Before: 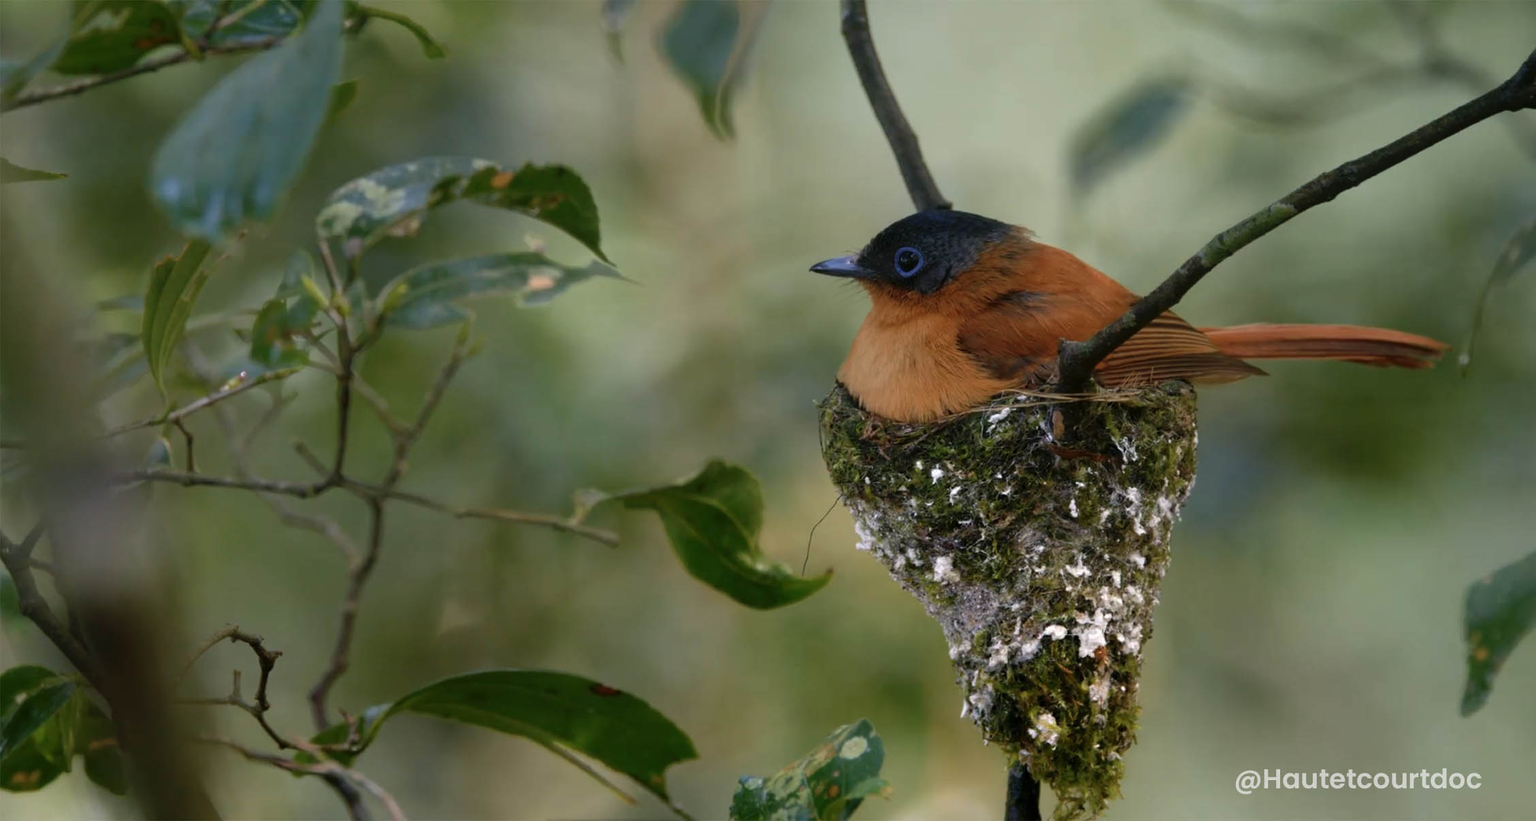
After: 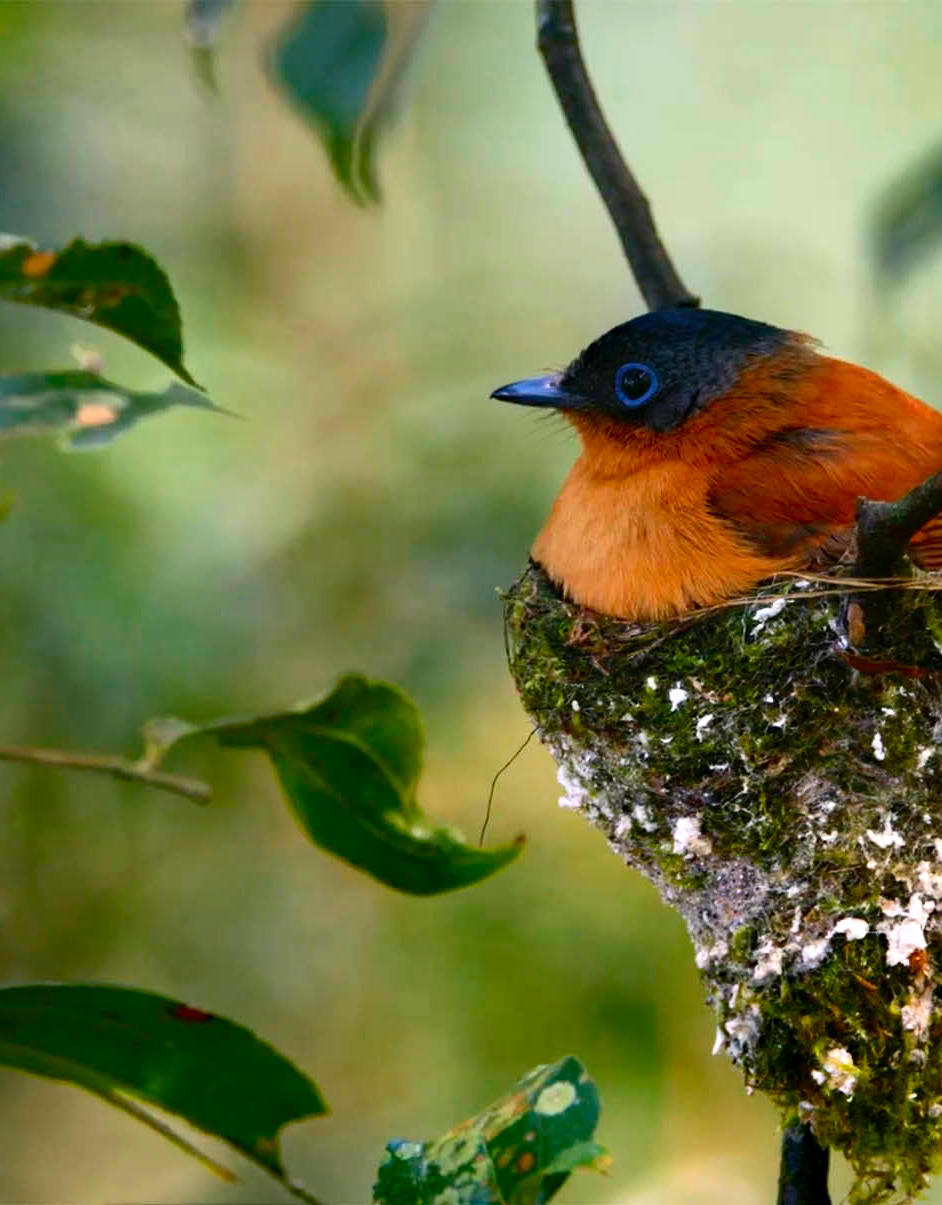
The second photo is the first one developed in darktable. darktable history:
exposure: black level correction 0.001, exposure 0.498 EV, compensate highlight preservation false
contrast brightness saturation: contrast 0.173, saturation 0.3
haze removal: compatibility mode true, adaptive false
crop: left 30.987%, right 27.27%
